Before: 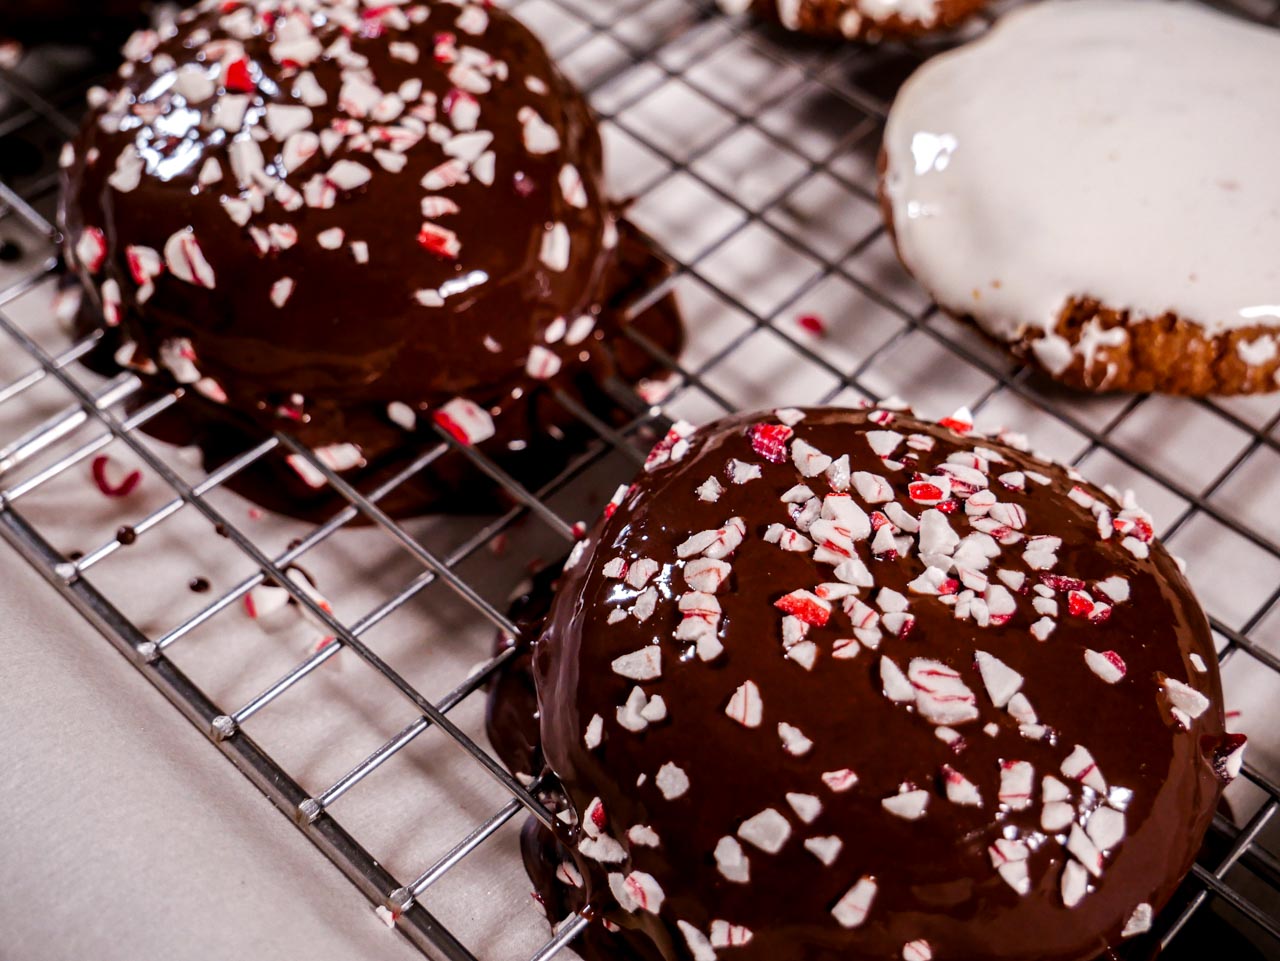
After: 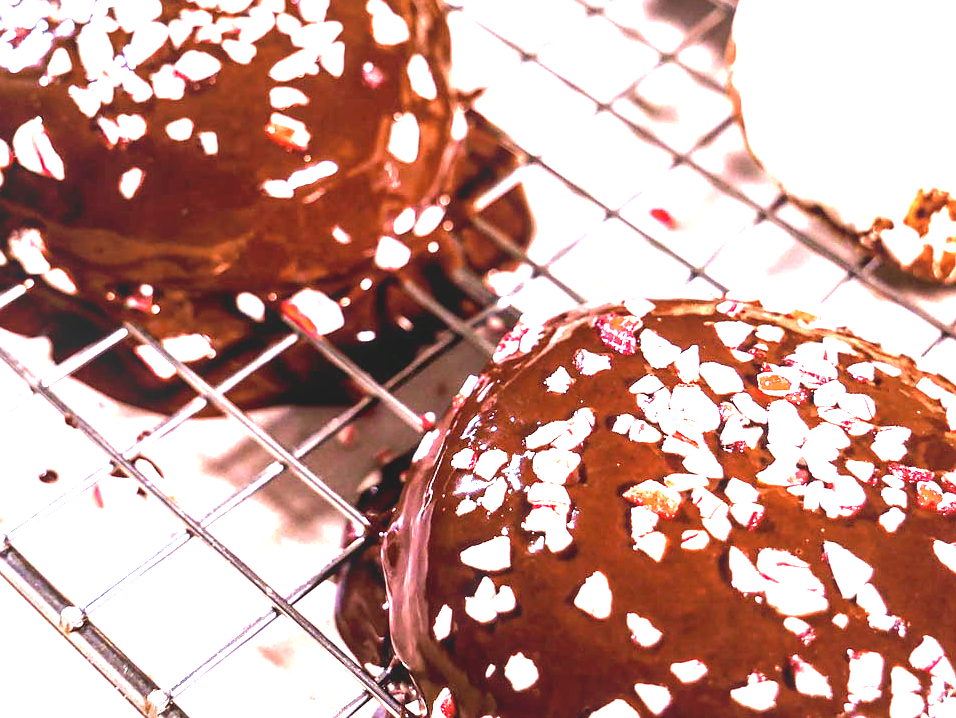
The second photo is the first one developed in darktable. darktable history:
exposure: exposure 2.207 EV, compensate highlight preservation false
sharpen: radius 1, threshold 1
crop and rotate: left 11.831%, top 11.346%, right 13.429%, bottom 13.899%
local contrast: detail 110%
velvia: on, module defaults
tone equalizer: -8 EV -0.417 EV, -7 EV -0.389 EV, -6 EV -0.333 EV, -5 EV -0.222 EV, -3 EV 0.222 EV, -2 EV 0.333 EV, -1 EV 0.389 EV, +0 EV 0.417 EV, edges refinement/feathering 500, mask exposure compensation -1.57 EV, preserve details no
